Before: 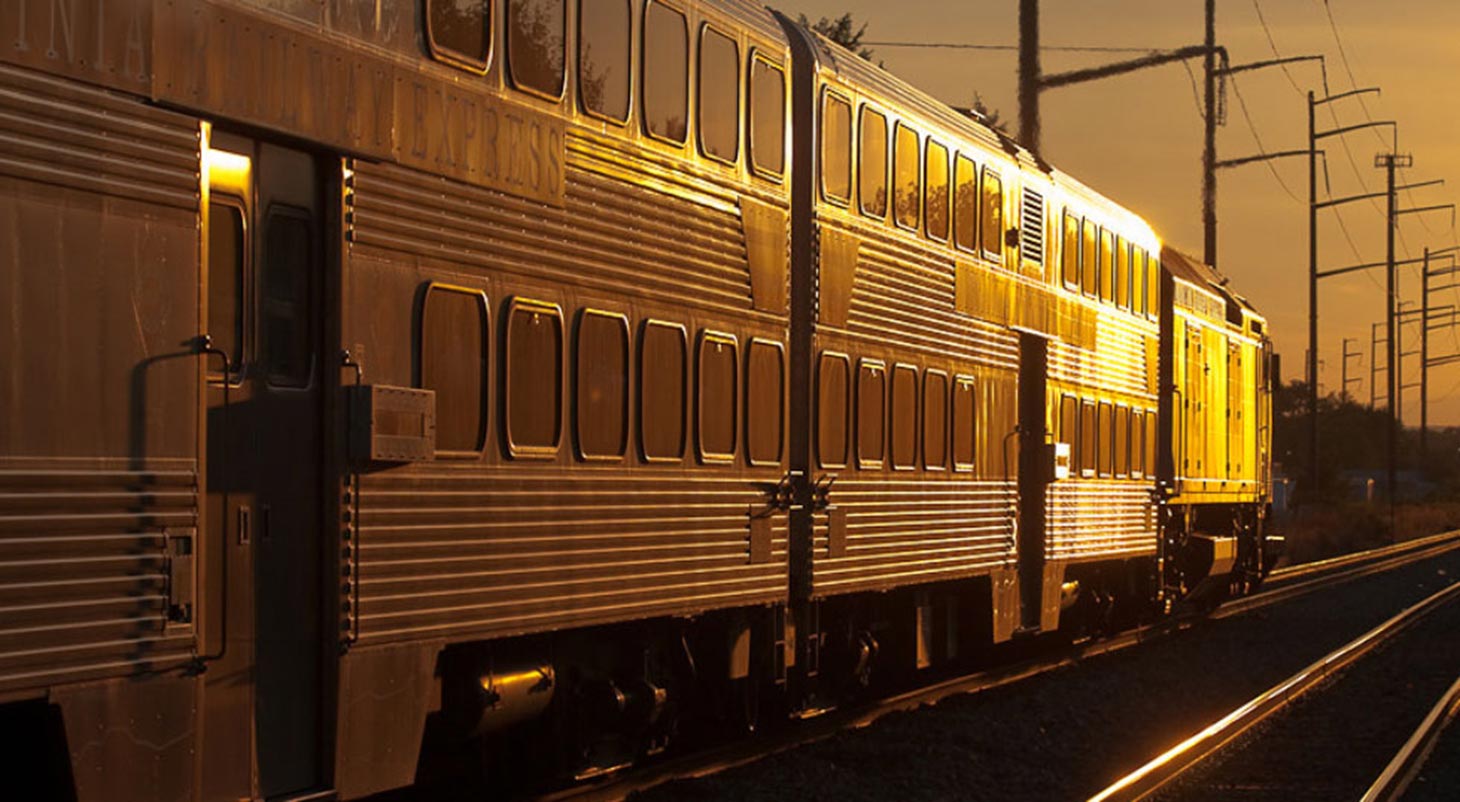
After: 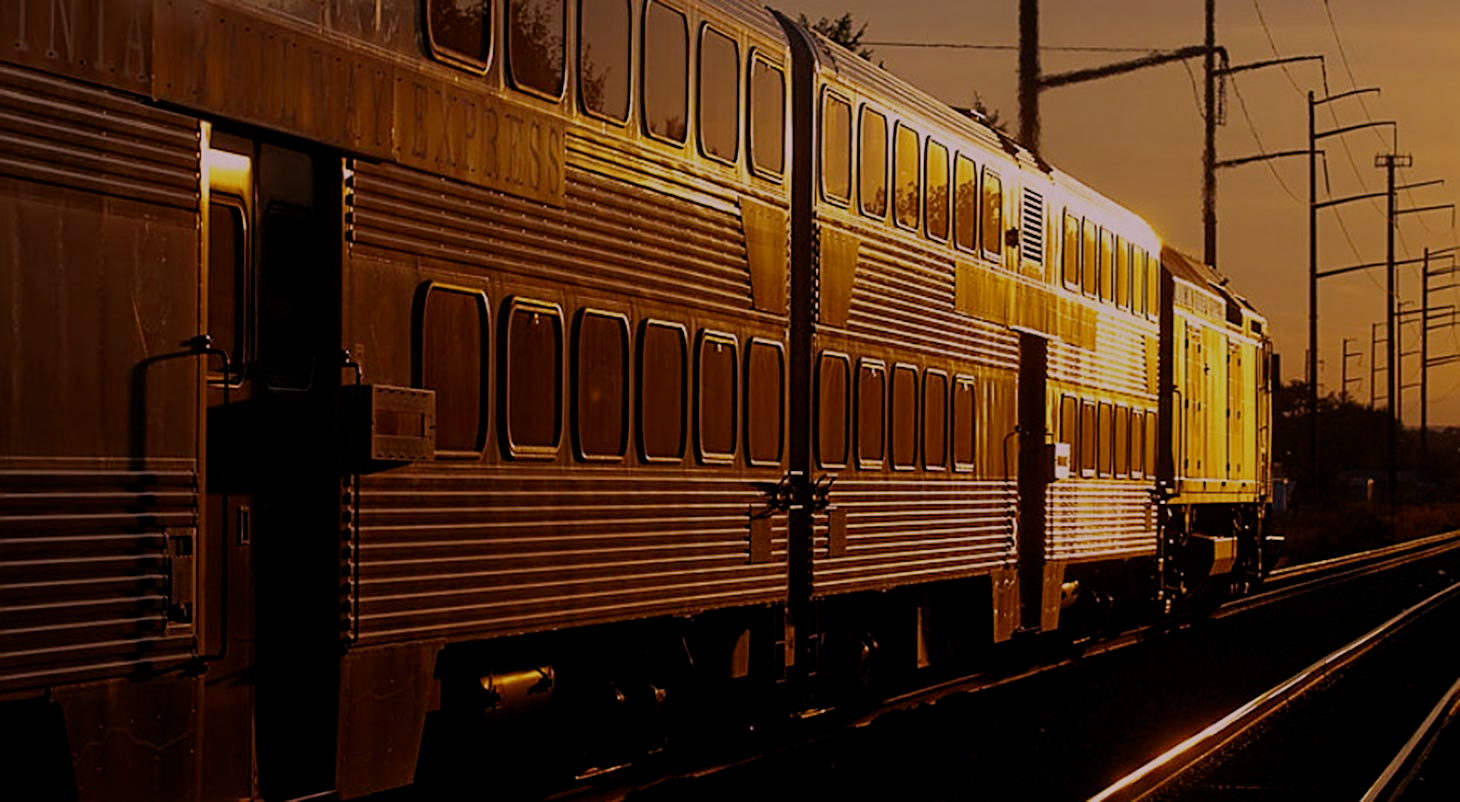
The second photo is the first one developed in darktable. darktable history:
contrast equalizer: y [[0.5, 0.5, 0.468, 0.5, 0.5, 0.5], [0.5 ×6], [0.5 ×6], [0 ×6], [0 ×6]]
color correction: highlights a* 12.23, highlights b* 5.41
color calibration: illuminant as shot in camera, x 0.358, y 0.373, temperature 4628.91 K
filmic rgb: middle gray luminance 30%, black relative exposure -9 EV, white relative exposure 7 EV, threshold 6 EV, target black luminance 0%, hardness 2.94, latitude 2.04%, contrast 0.963, highlights saturation mix 5%, shadows ↔ highlights balance 12.16%, add noise in highlights 0, preserve chrominance no, color science v3 (2019), use custom middle-gray values true, iterations of high-quality reconstruction 0, contrast in highlights soft, enable highlight reconstruction true
sharpen: on, module defaults
